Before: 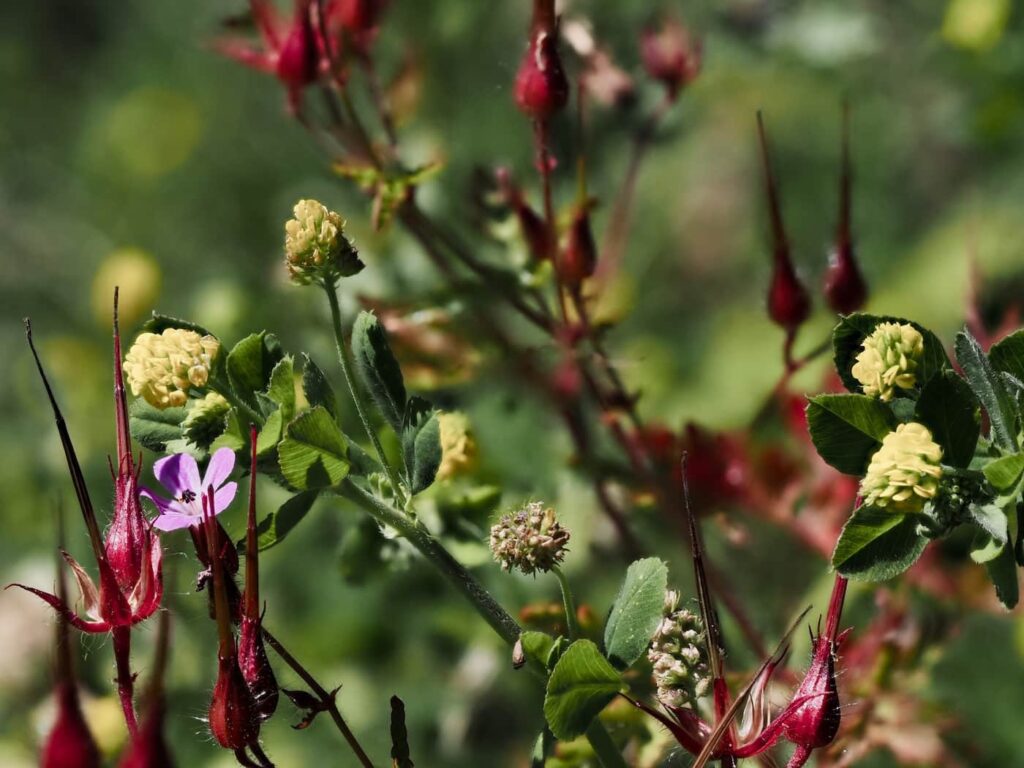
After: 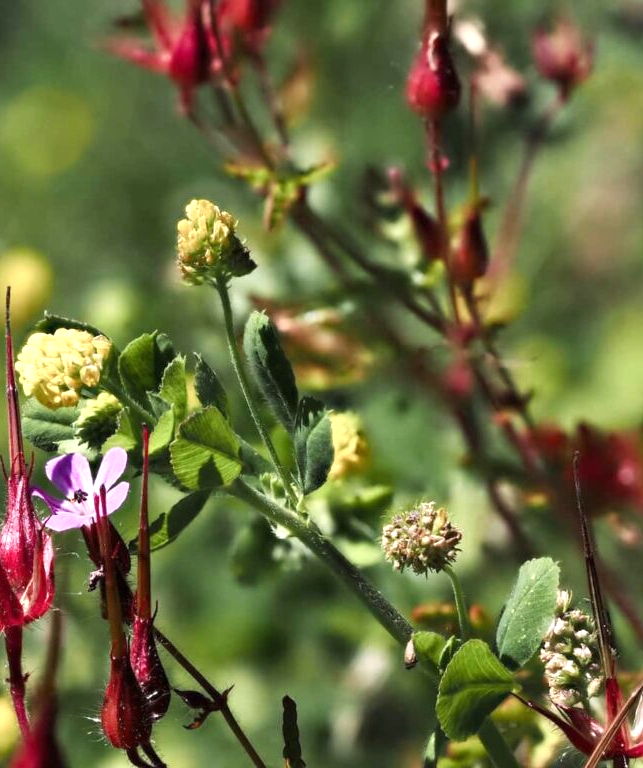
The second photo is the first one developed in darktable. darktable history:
exposure: black level correction 0, exposure 0.7 EV, compensate exposure bias true, compensate highlight preservation false
crop: left 10.644%, right 26.528%
